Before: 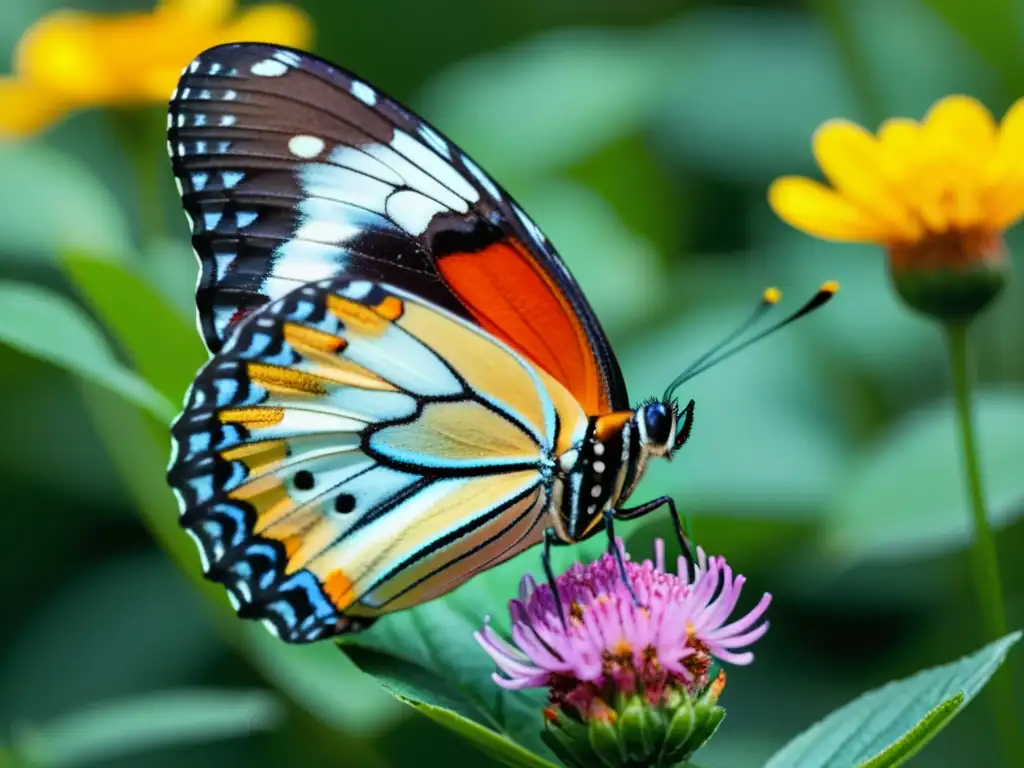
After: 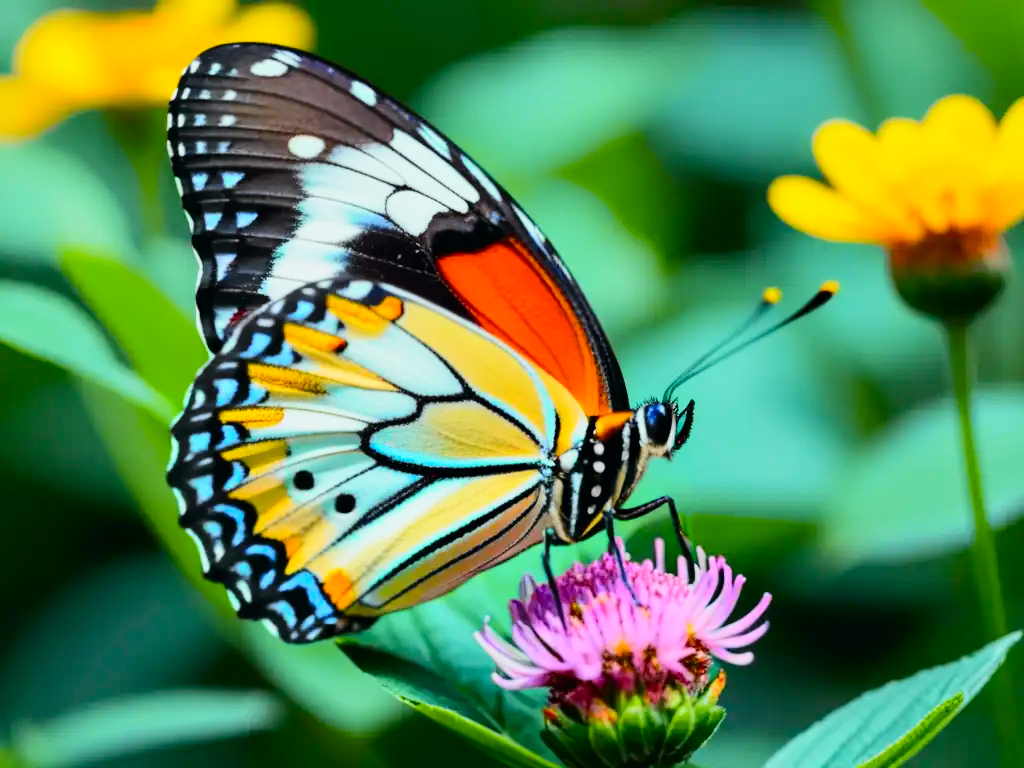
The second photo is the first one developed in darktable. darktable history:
tone curve: curves: ch0 [(0, 0) (0.11, 0.081) (0.256, 0.259) (0.398, 0.475) (0.498, 0.611) (0.65, 0.757) (0.835, 0.883) (1, 0.961)]; ch1 [(0, 0) (0.346, 0.307) (0.408, 0.369) (0.453, 0.457) (0.482, 0.479) (0.502, 0.498) (0.521, 0.51) (0.553, 0.554) (0.618, 0.65) (0.693, 0.727) (1, 1)]; ch2 [(0, 0) (0.366, 0.337) (0.434, 0.46) (0.485, 0.494) (0.5, 0.494) (0.511, 0.508) (0.537, 0.55) (0.579, 0.599) (0.621, 0.693) (1, 1)], color space Lab, independent channels, preserve colors none
